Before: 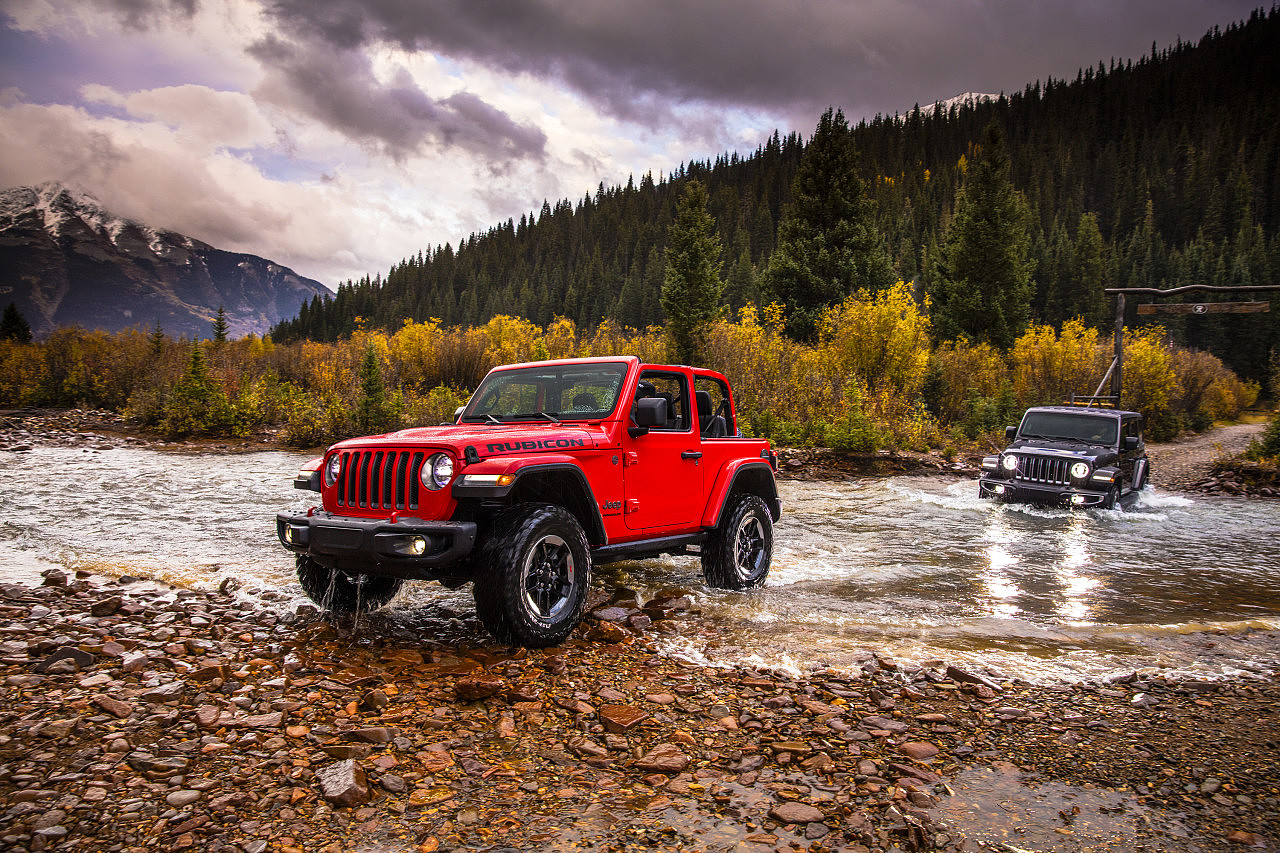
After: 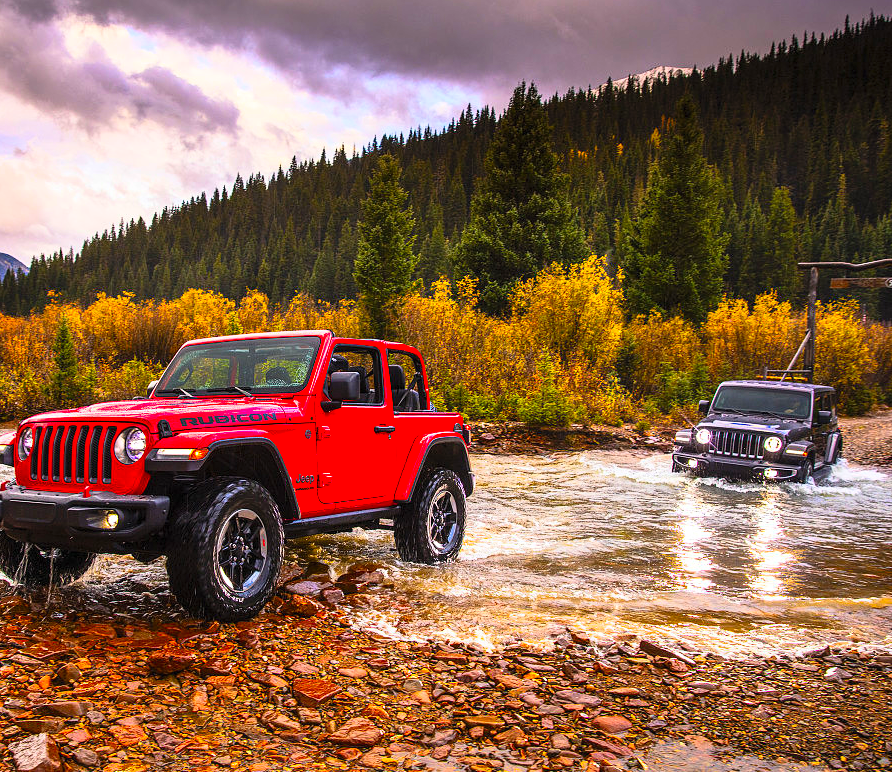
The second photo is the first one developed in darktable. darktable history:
contrast brightness saturation: contrast 0.202, brightness 0.201, saturation 0.818
crop and rotate: left 23.988%, top 3.22%, right 6.309%, bottom 6.243%
